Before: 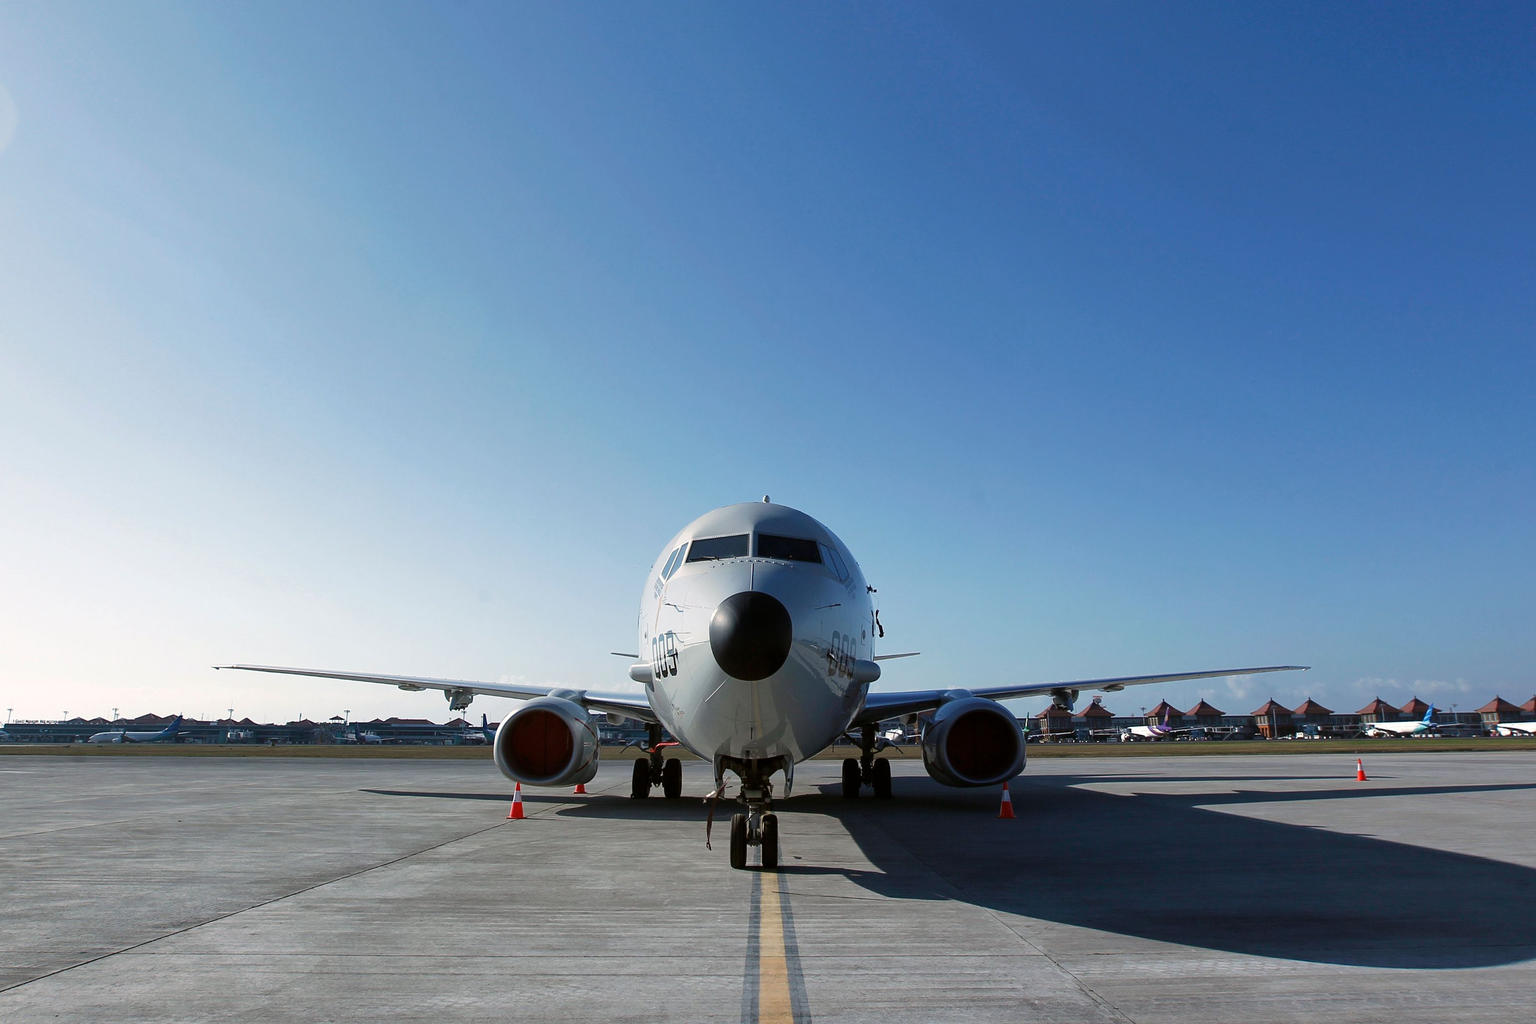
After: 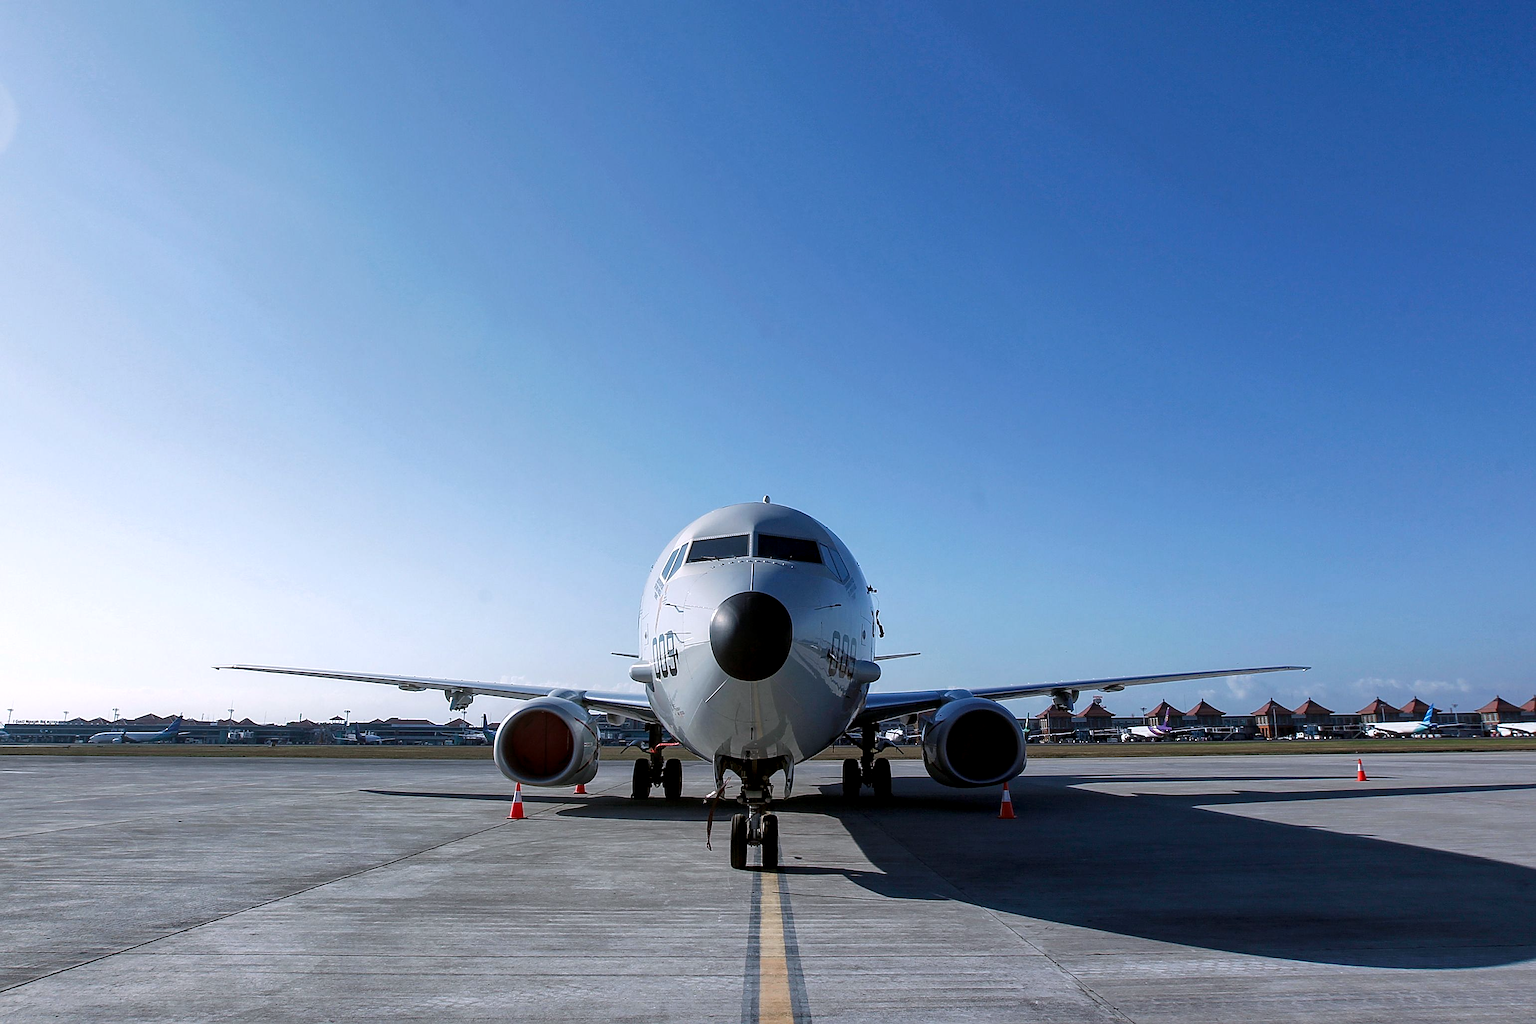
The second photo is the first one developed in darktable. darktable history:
sharpen: amount 0.496
color calibration: illuminant as shot in camera, x 0.358, y 0.373, temperature 4628.91 K
local contrast: detail 130%
